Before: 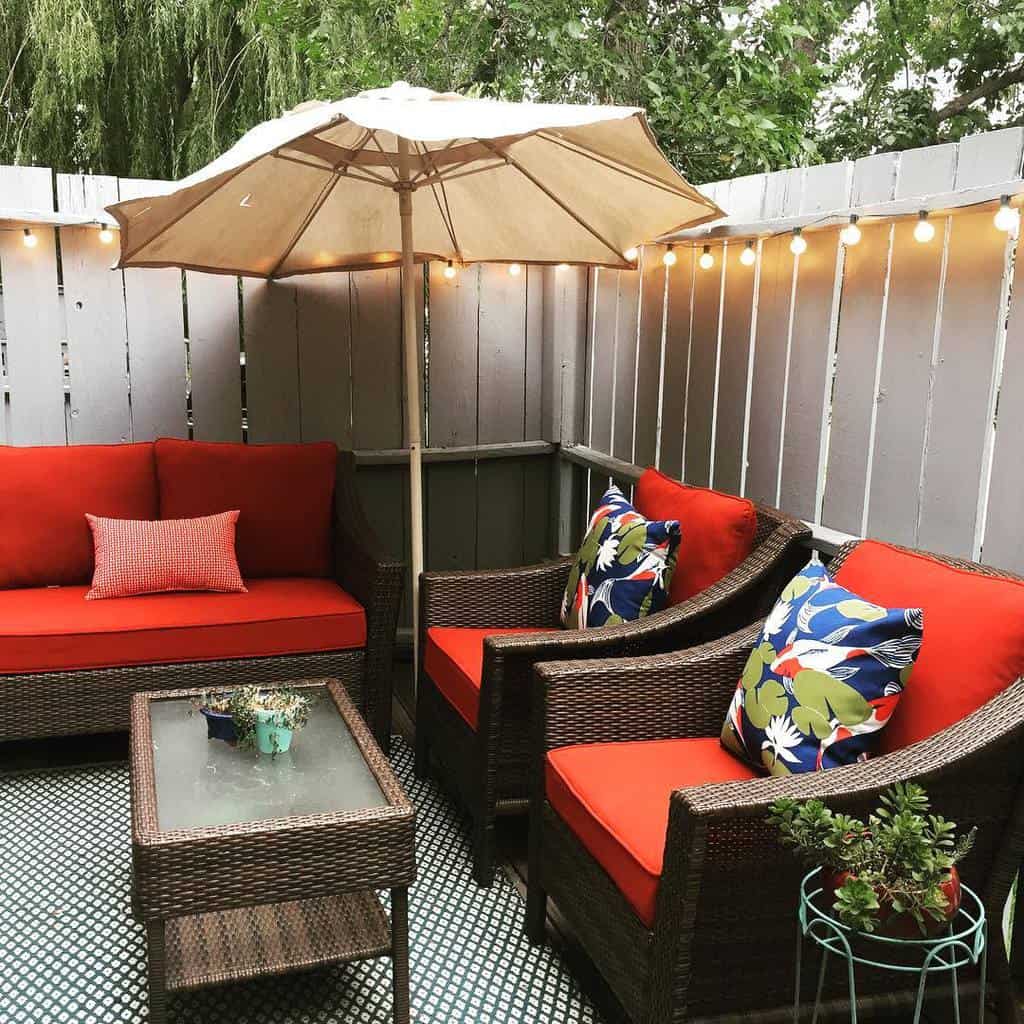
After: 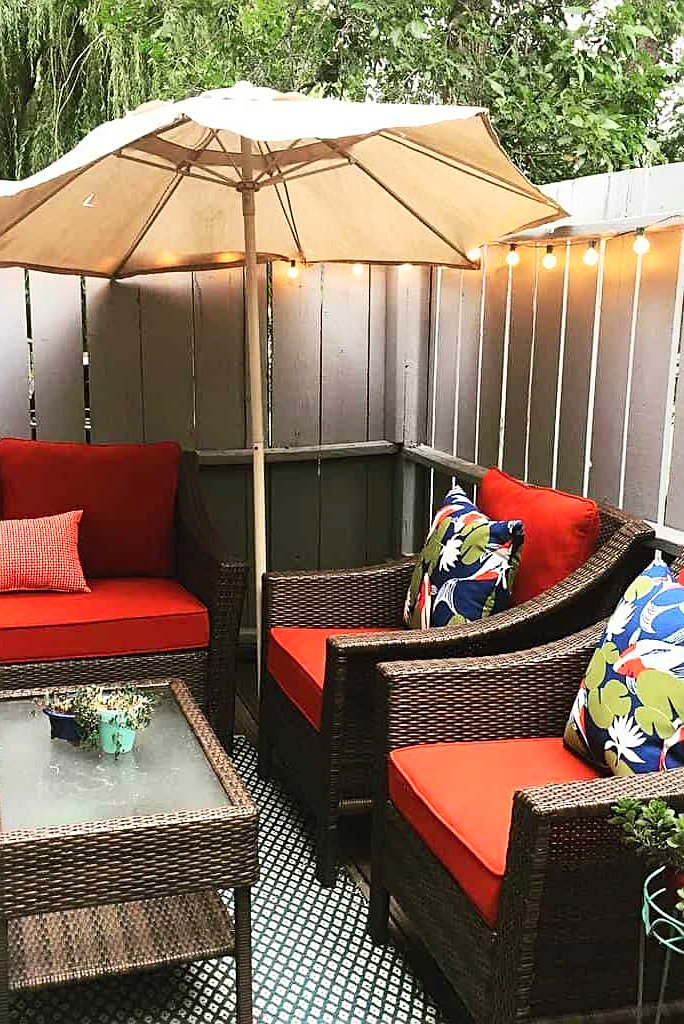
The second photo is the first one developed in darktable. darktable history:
contrast brightness saturation: contrast 0.204, brightness 0.15, saturation 0.15
crop: left 15.369%, right 17.82%
sharpen: on, module defaults
